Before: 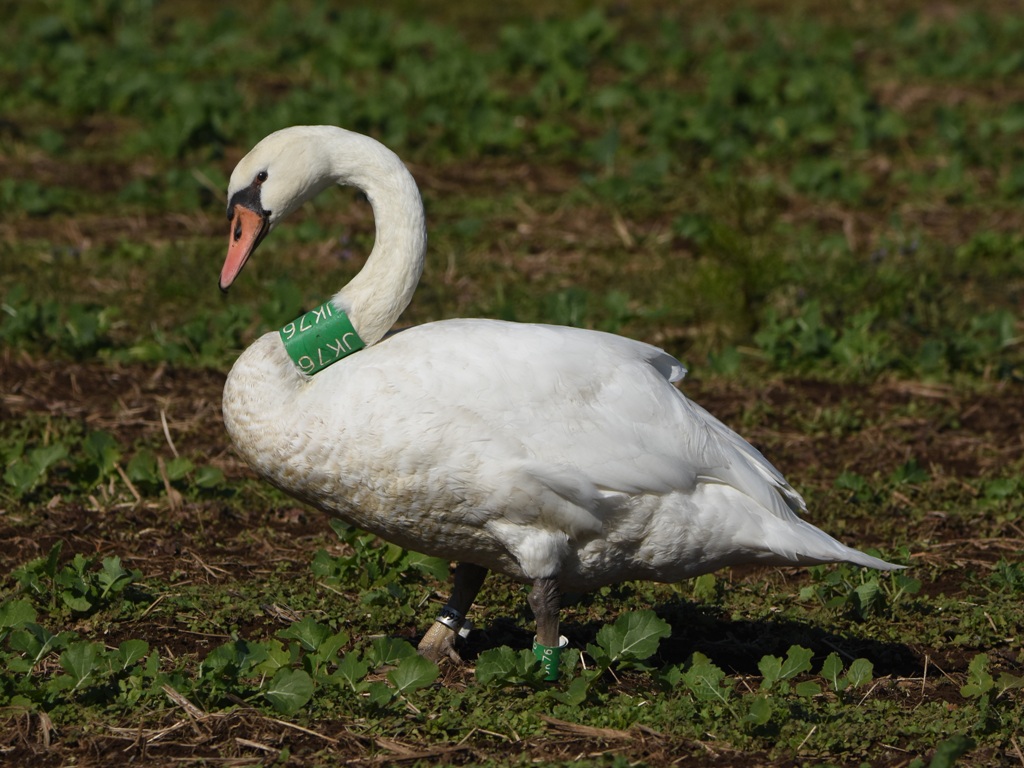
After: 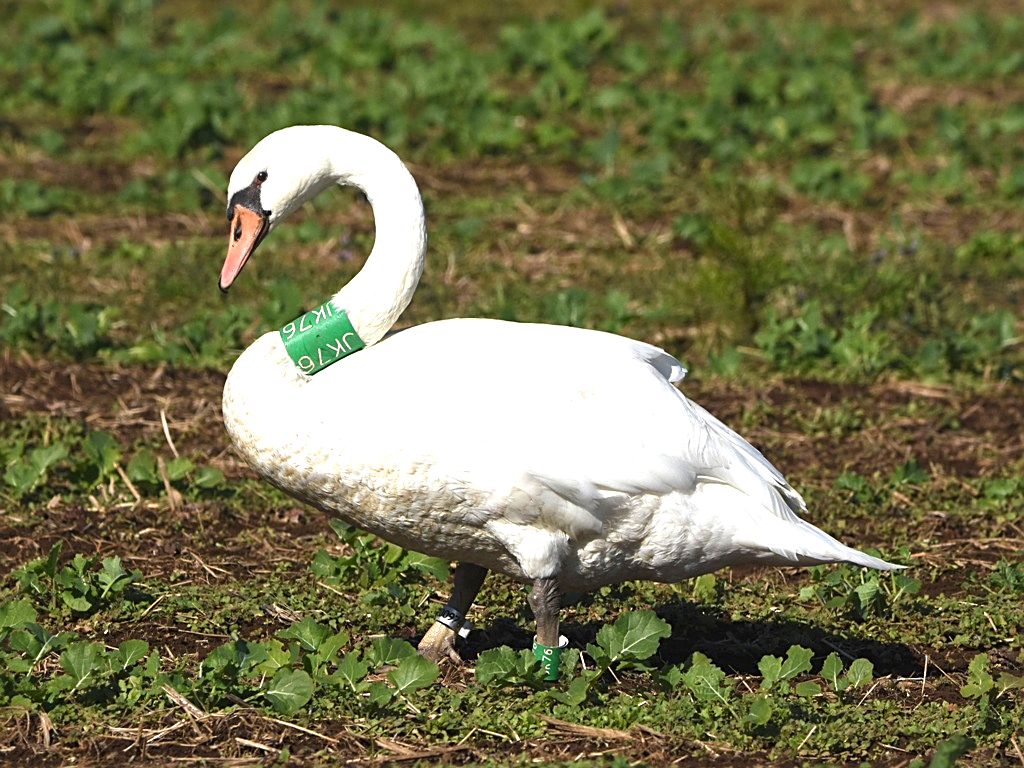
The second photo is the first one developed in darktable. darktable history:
sharpen: on, module defaults
exposure: black level correction 0, exposure 0.7 EV, compensate exposure bias true, compensate highlight preservation false
